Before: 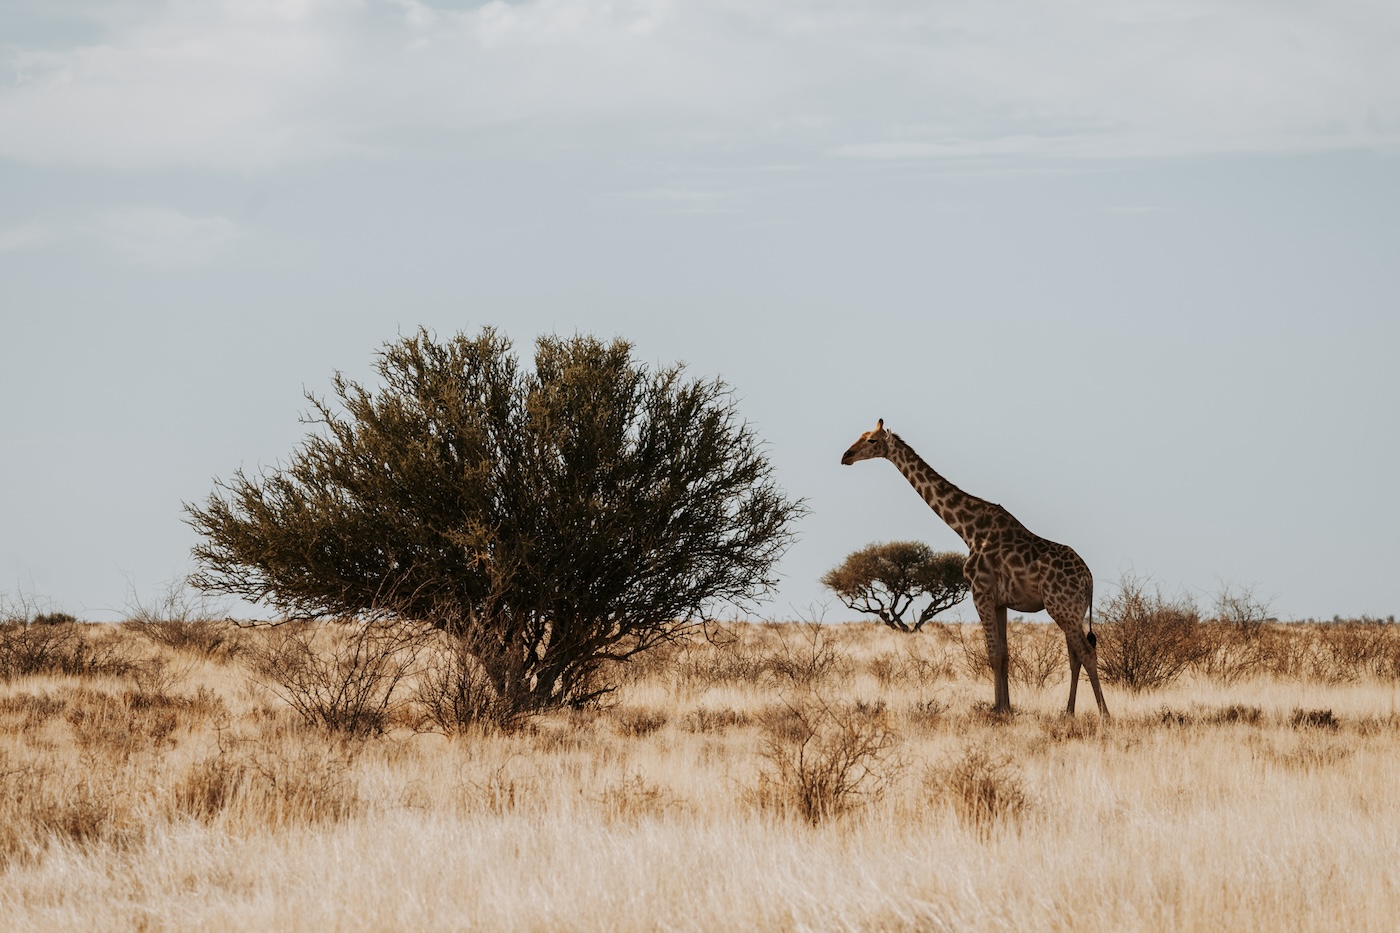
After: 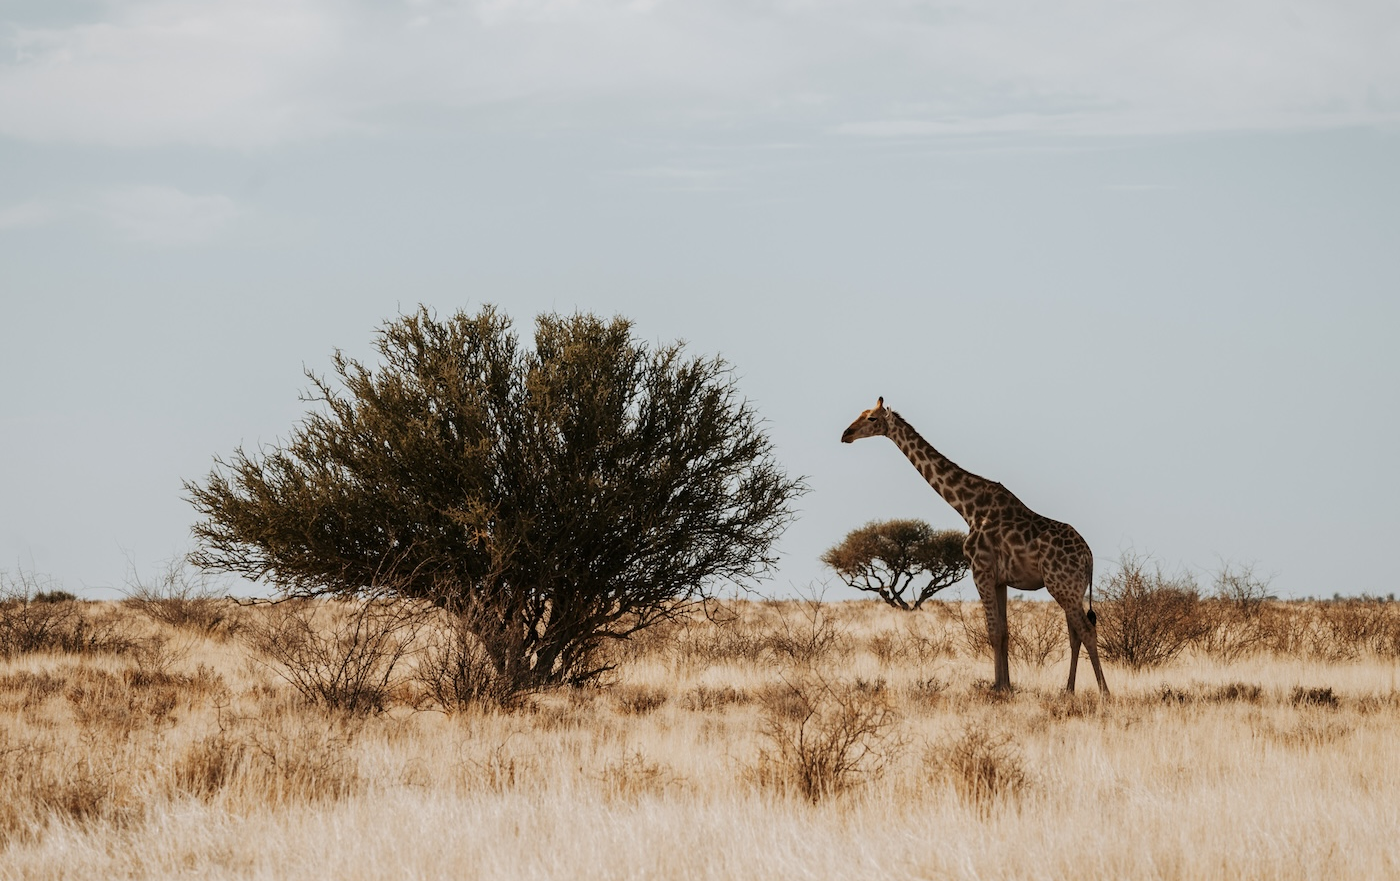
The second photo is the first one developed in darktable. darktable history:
crop and rotate: top 2.412%, bottom 3.104%
